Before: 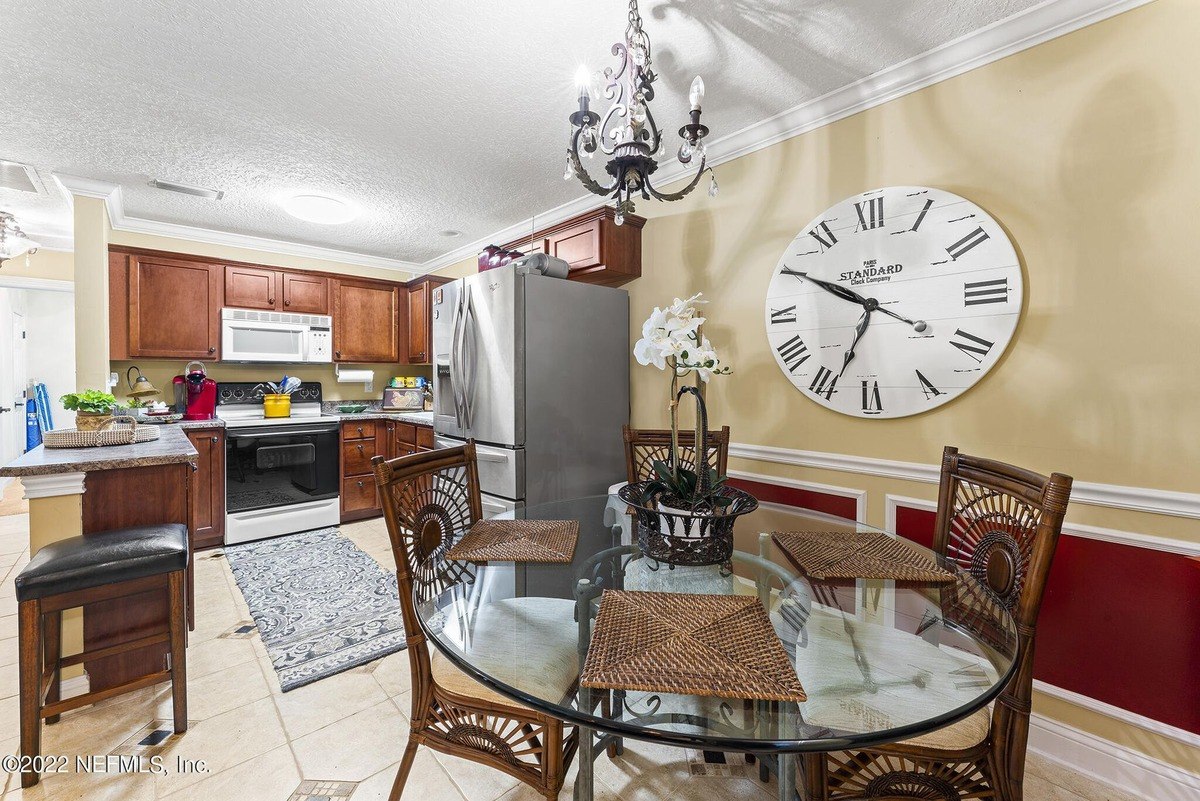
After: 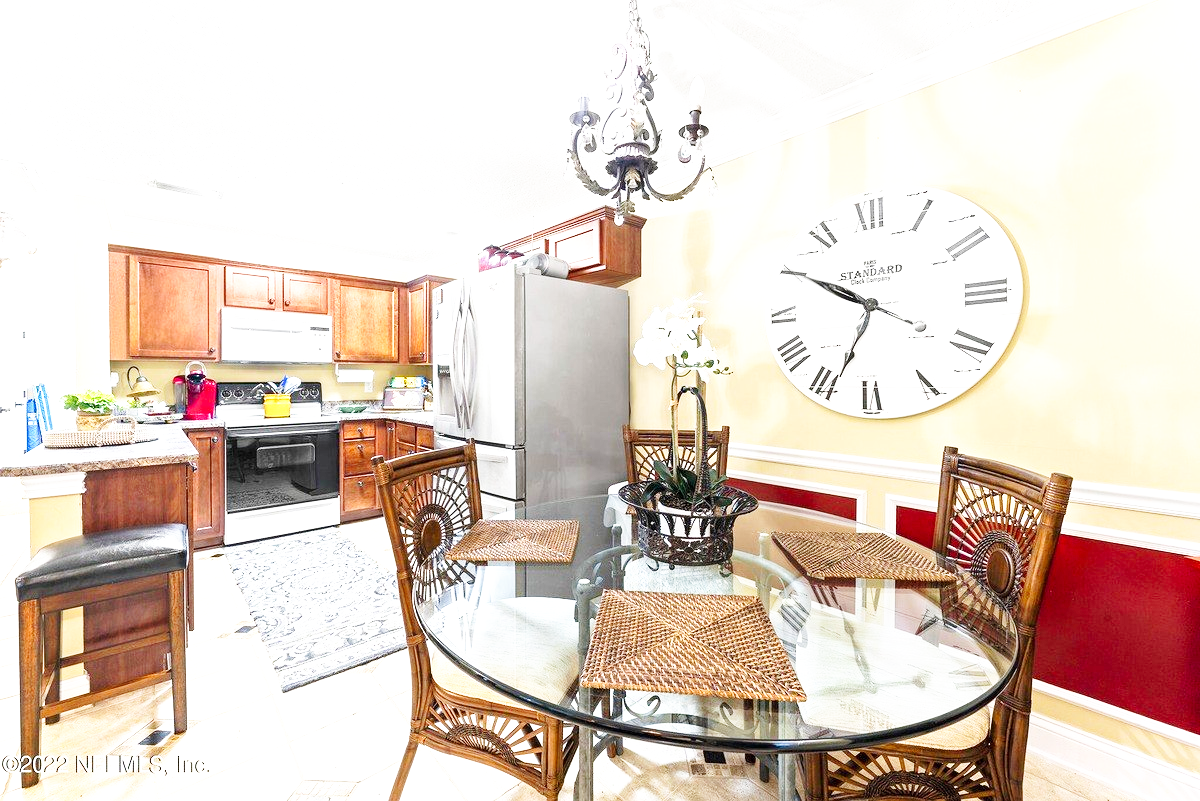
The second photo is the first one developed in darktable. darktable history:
exposure: black level correction 0, exposure 1.001 EV, compensate highlight preservation false
base curve: curves: ch0 [(0, 0) (0.005, 0.002) (0.15, 0.3) (0.4, 0.7) (0.75, 0.95) (1, 1)], preserve colors none
